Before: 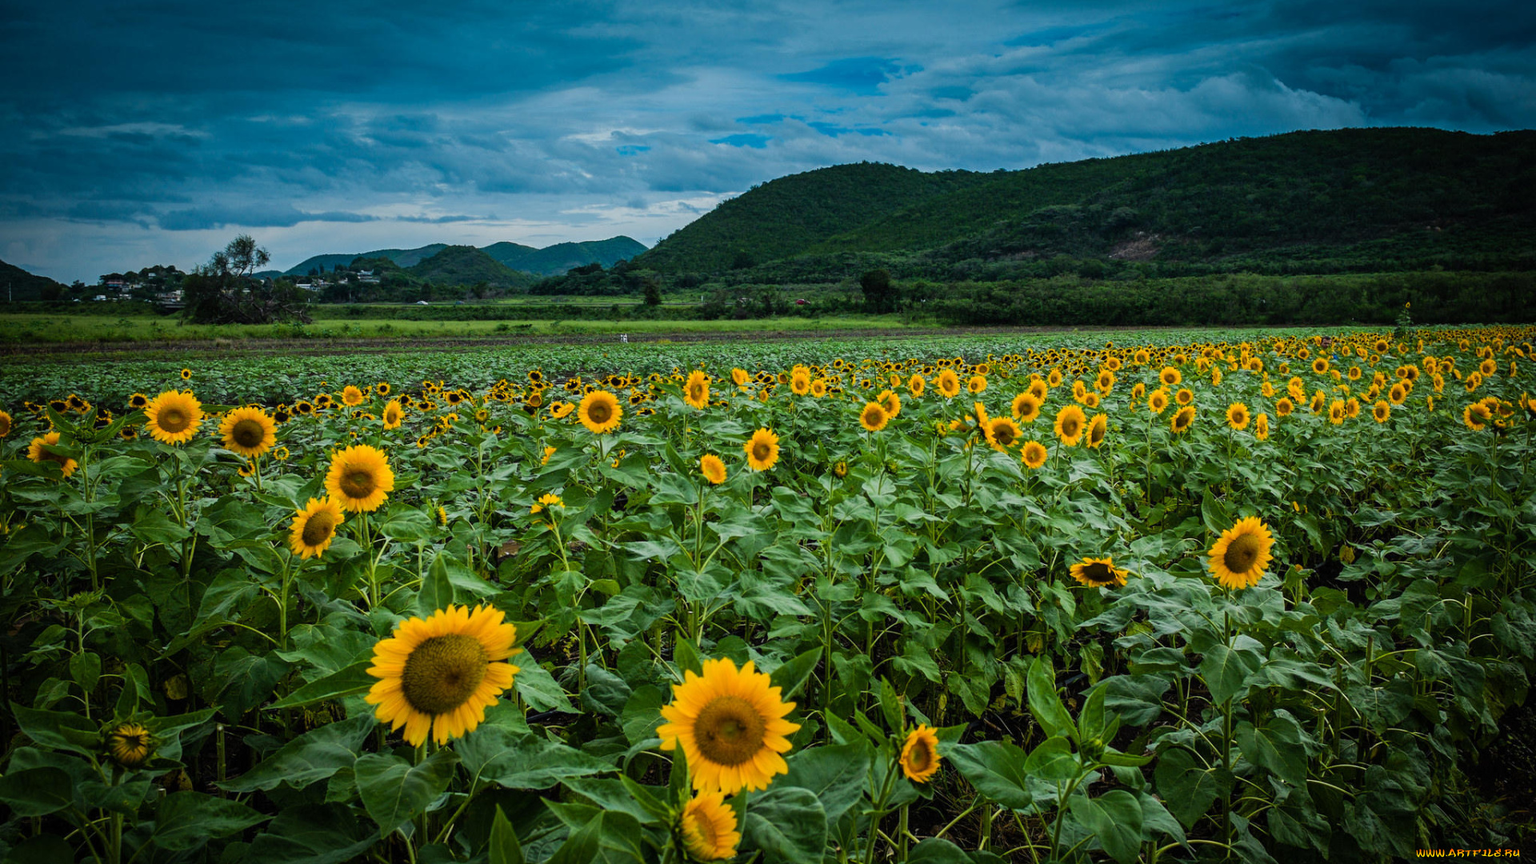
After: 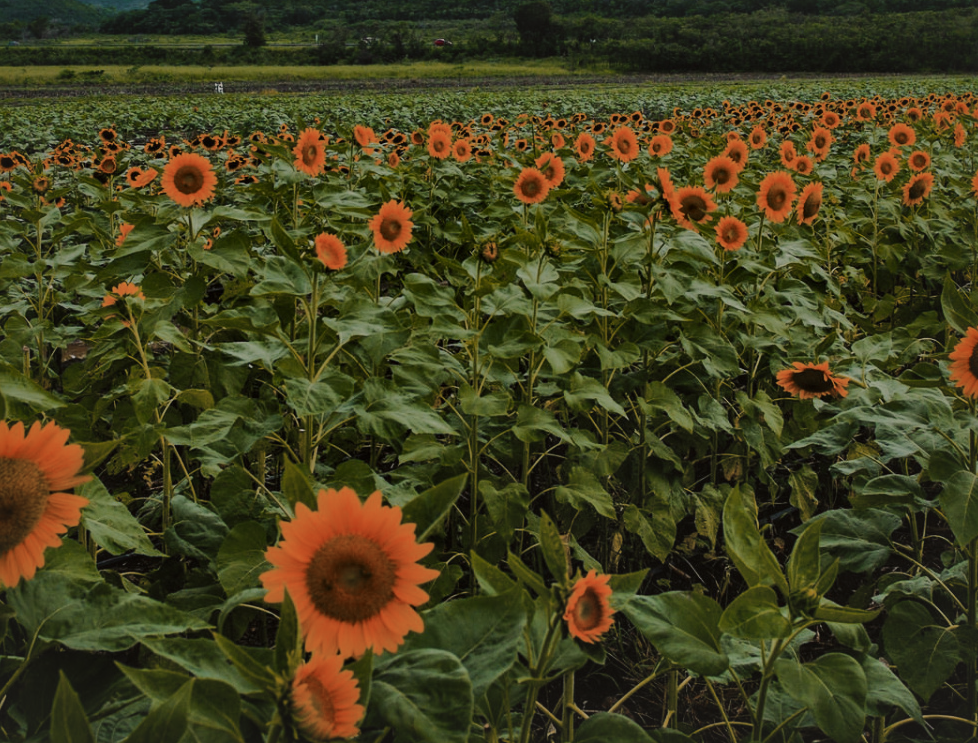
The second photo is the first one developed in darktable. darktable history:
local contrast: mode bilateral grid, contrast 25, coarseness 60, detail 151%, midtone range 0.2
crop and rotate: left 29.237%, top 31.152%, right 19.807%
exposure: black level correction -0.016, exposure -1.018 EV, compensate highlight preservation false
shadows and highlights: shadows 37.27, highlights -28.18, soften with gaussian
color zones: curves: ch0 [(0, 0.299) (0.25, 0.383) (0.456, 0.352) (0.736, 0.571)]; ch1 [(0, 0.63) (0.151, 0.568) (0.254, 0.416) (0.47, 0.558) (0.732, 0.37) (0.909, 0.492)]; ch2 [(0.004, 0.604) (0.158, 0.443) (0.257, 0.403) (0.761, 0.468)]
color calibration: x 0.329, y 0.345, temperature 5633 K
